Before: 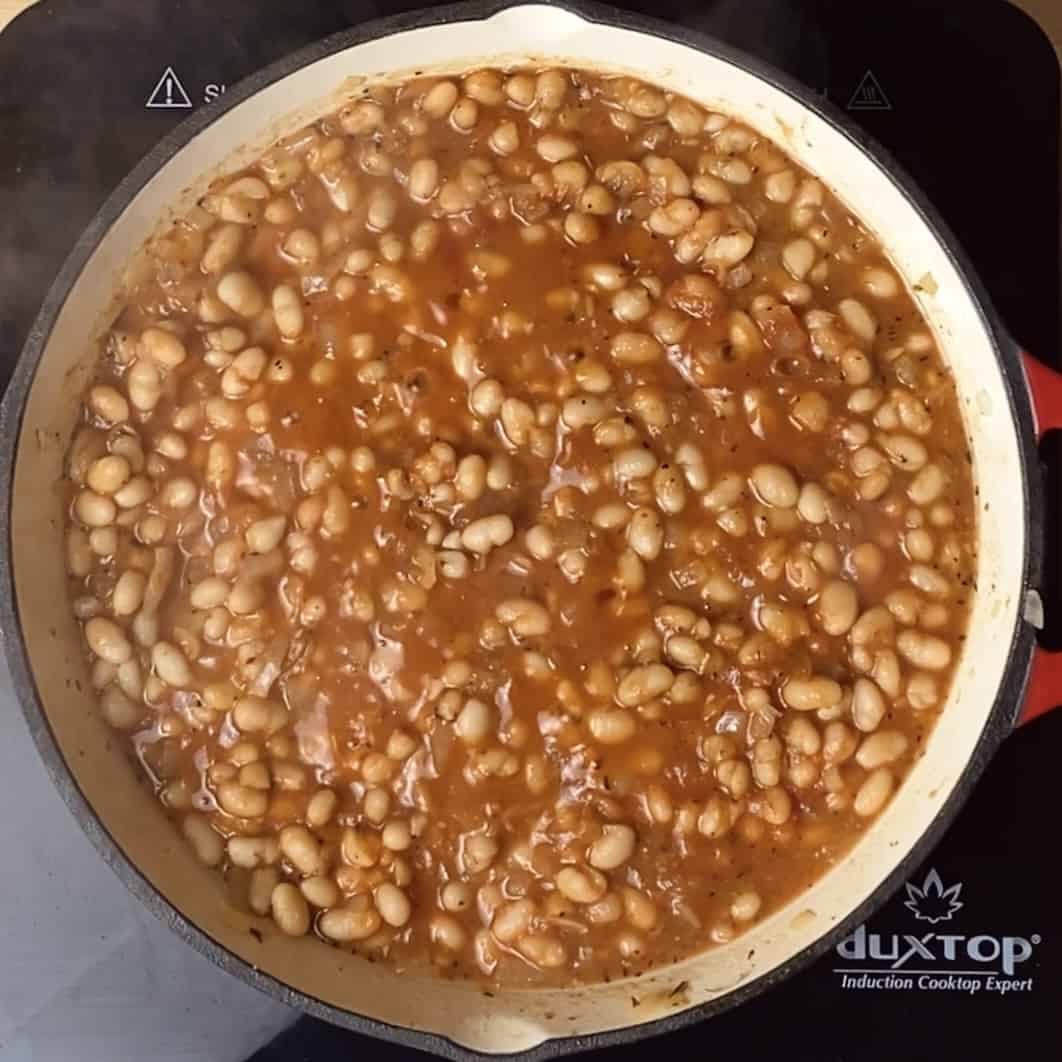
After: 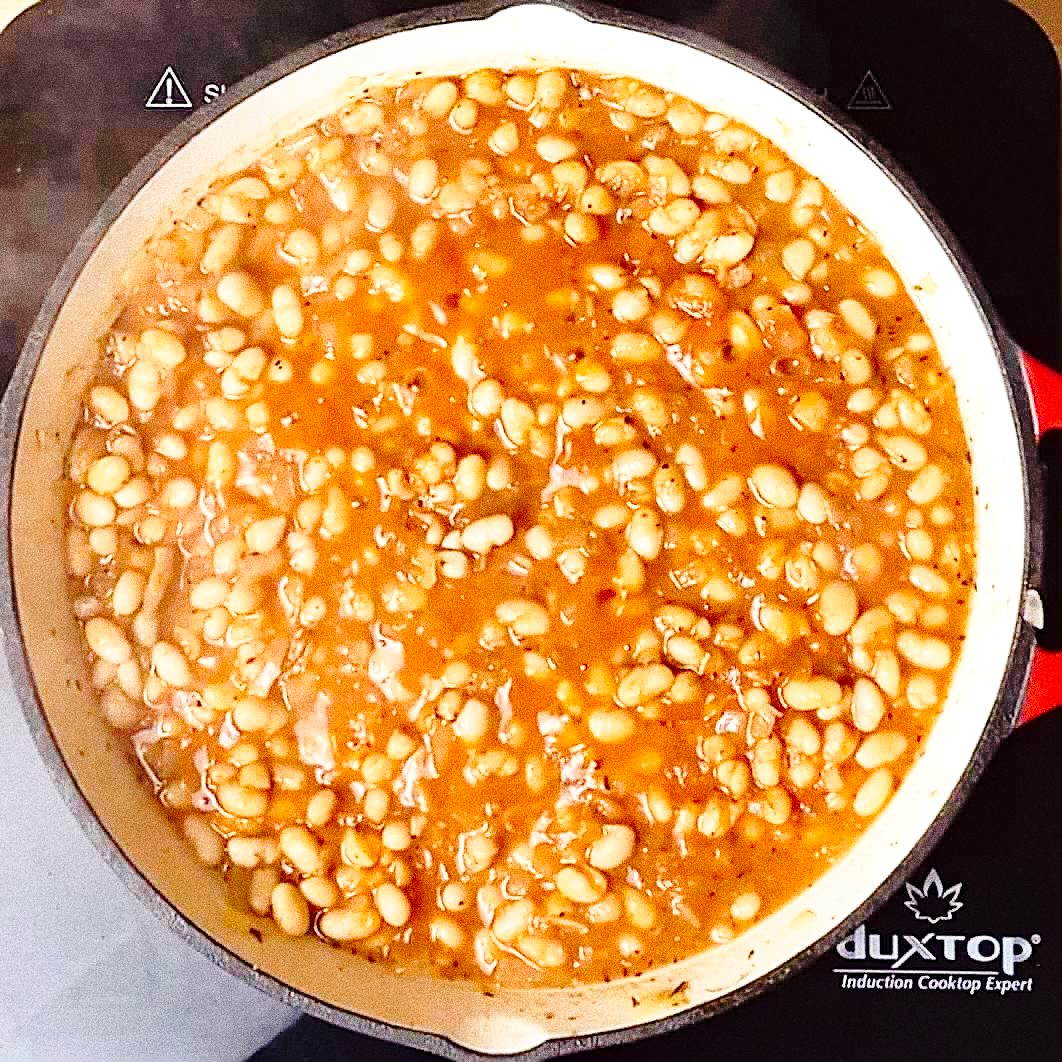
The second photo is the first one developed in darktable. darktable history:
base curve: curves: ch0 [(0, 0) (0.028, 0.03) (0.105, 0.232) (0.387, 0.748) (0.754, 0.968) (1, 1)], fusion 1, exposure shift 0.576, preserve colors none
sharpen: on, module defaults
grain: coarseness 0.09 ISO, strength 40%
